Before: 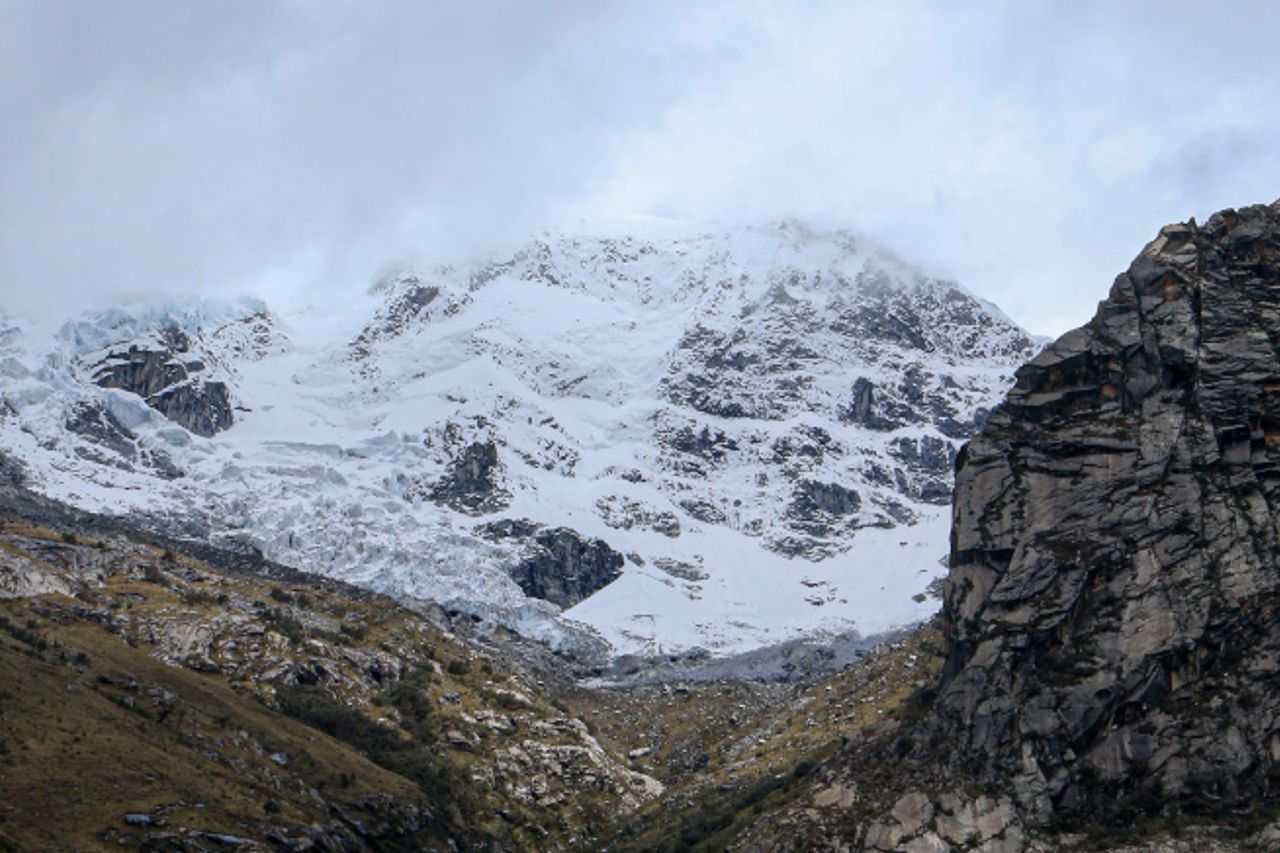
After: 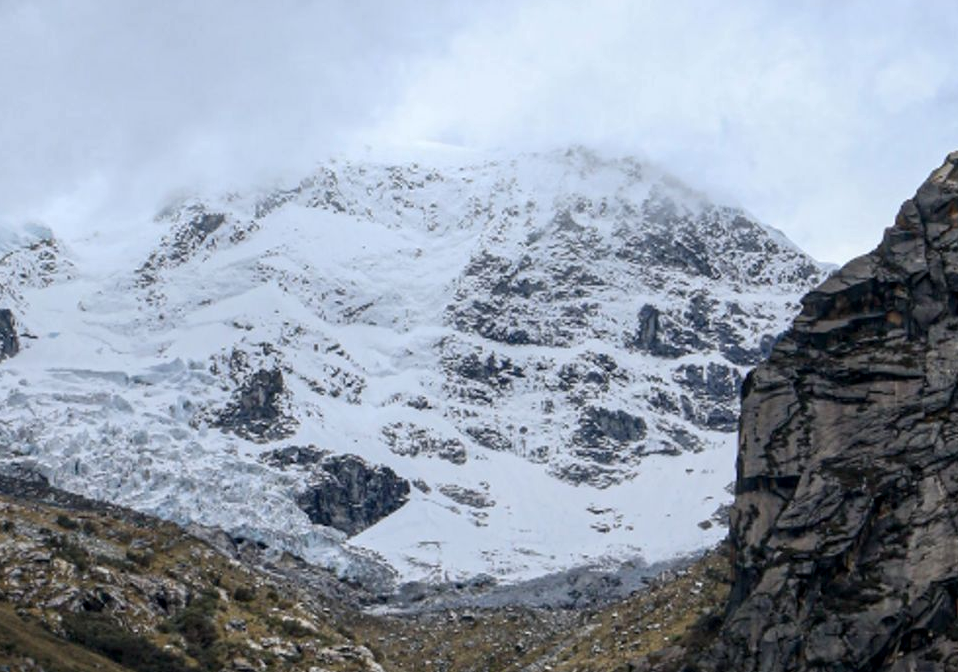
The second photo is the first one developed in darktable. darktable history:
local contrast: highlights 100%, shadows 100%, detail 120%, midtone range 0.2
crop: left 16.768%, top 8.653%, right 8.362%, bottom 12.485%
